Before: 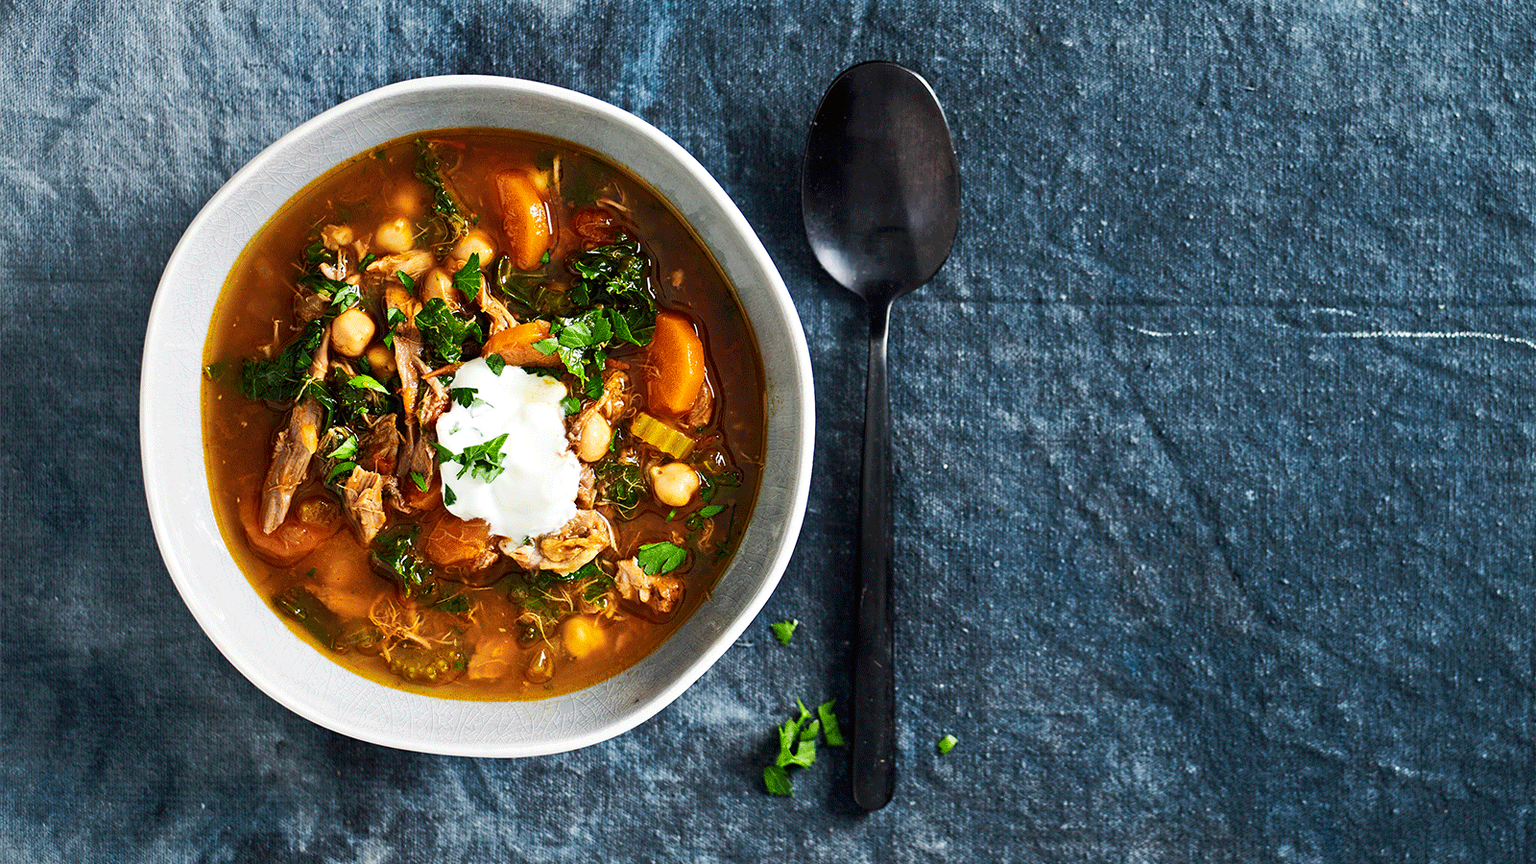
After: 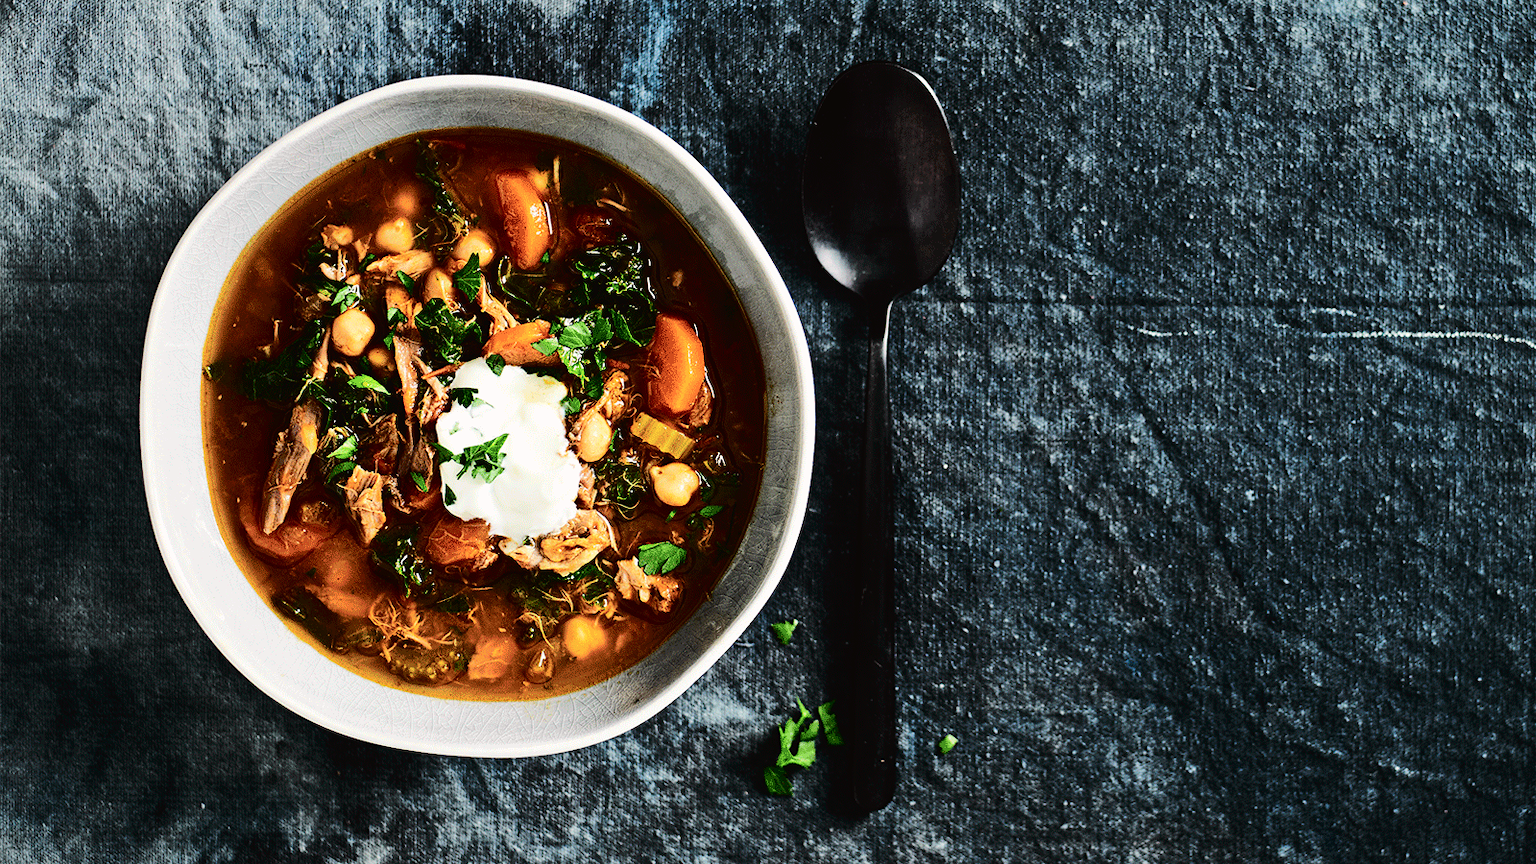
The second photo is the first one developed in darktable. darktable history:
exposure: black level correction 0, exposure -0.766 EV, compensate highlight preservation false
tone curve: curves: ch0 [(0, 0.019) (0.066, 0.043) (0.189, 0.182) (0.359, 0.417) (0.485, 0.576) (0.656, 0.734) (0.851, 0.861) (0.997, 0.959)]; ch1 [(0, 0) (0.179, 0.123) (0.381, 0.36) (0.425, 0.41) (0.474, 0.472) (0.499, 0.501) (0.514, 0.517) (0.571, 0.584) (0.649, 0.677) (0.812, 0.856) (1, 1)]; ch2 [(0, 0) (0.246, 0.214) (0.421, 0.427) (0.459, 0.484) (0.5, 0.504) (0.518, 0.523) (0.529, 0.544) (0.56, 0.581) (0.617, 0.631) (0.744, 0.734) (0.867, 0.821) (0.993, 0.889)], color space Lab, independent channels, preserve colors none
tone equalizer: -8 EV -1.08 EV, -7 EV -1.01 EV, -6 EV -0.867 EV, -5 EV -0.578 EV, -3 EV 0.578 EV, -2 EV 0.867 EV, -1 EV 1.01 EV, +0 EV 1.08 EV, edges refinement/feathering 500, mask exposure compensation -1.57 EV, preserve details no
